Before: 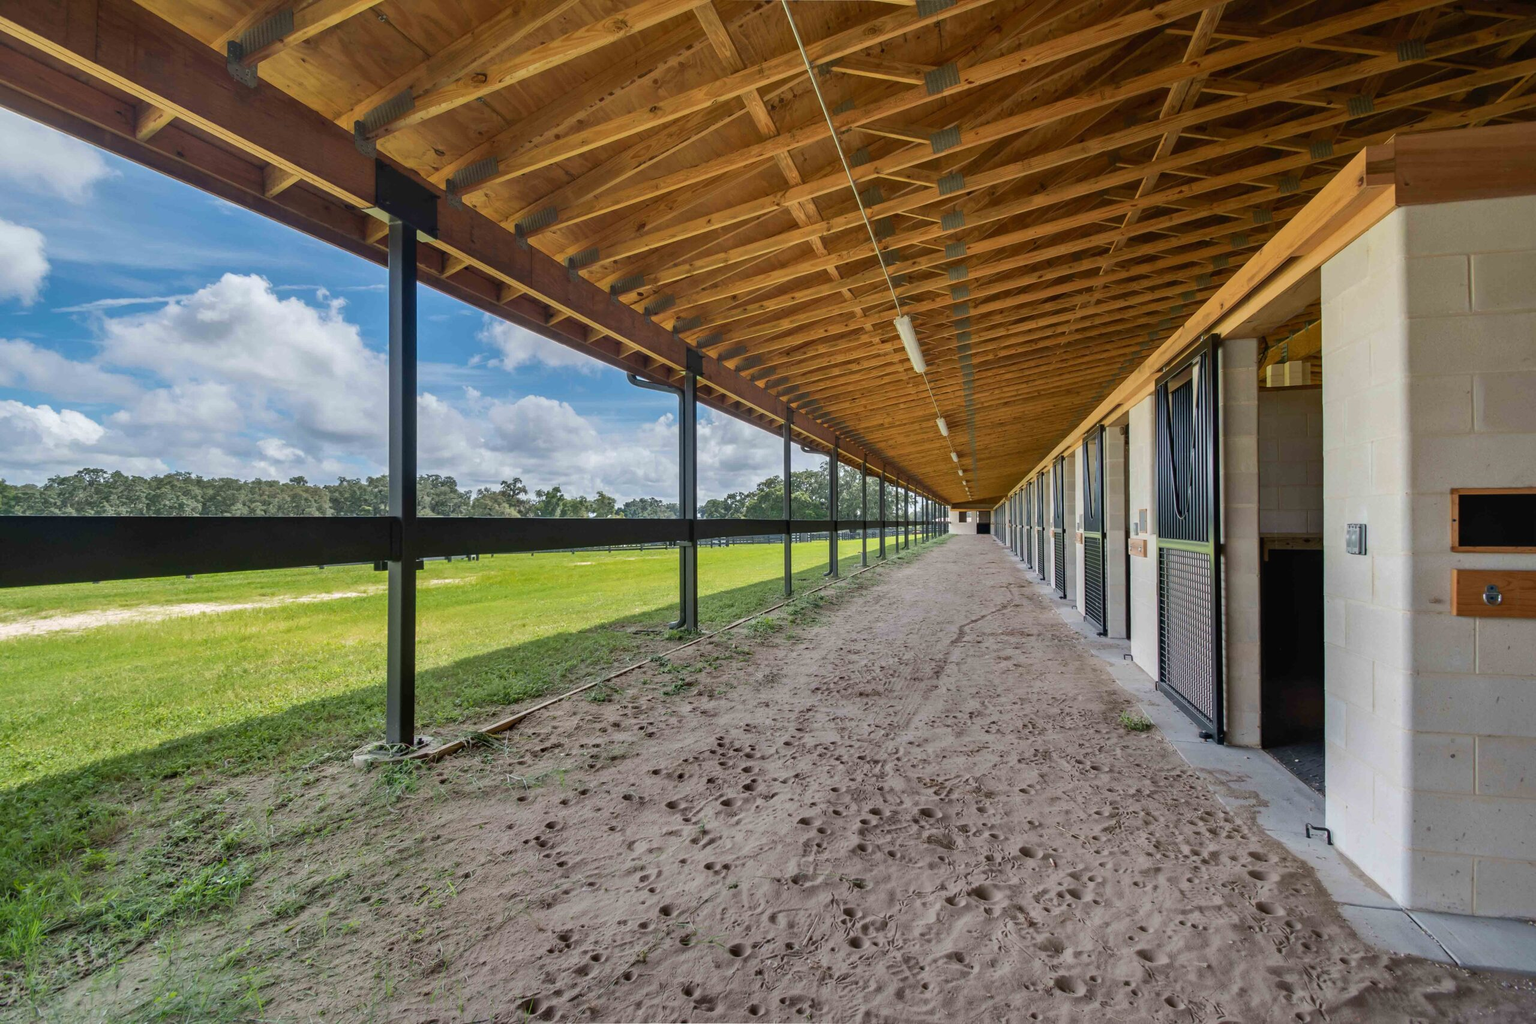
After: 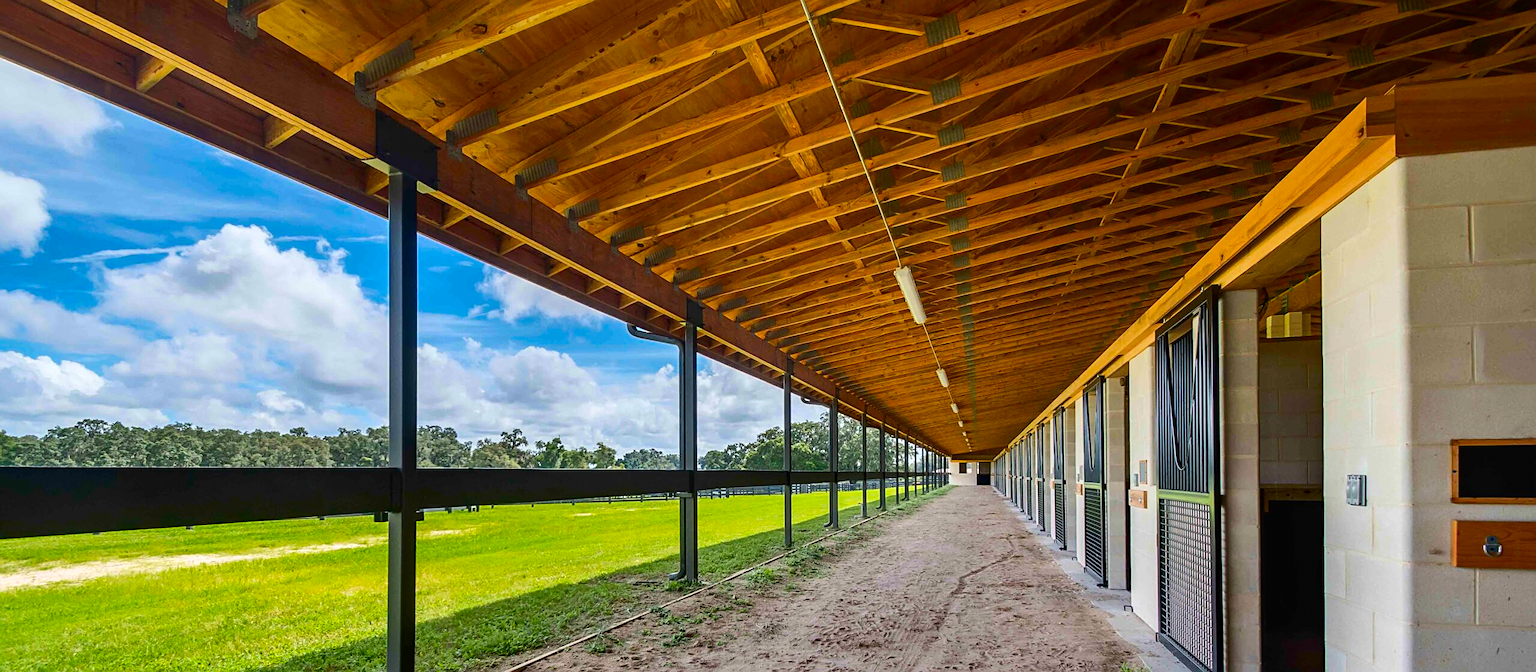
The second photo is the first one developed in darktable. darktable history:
grain: coarseness 0.81 ISO, strength 1.34%, mid-tones bias 0%
sharpen: on, module defaults
rgb curve: mode RGB, independent channels
crop and rotate: top 4.848%, bottom 29.503%
contrast brightness saturation: contrast 0.18, saturation 0.3
color balance rgb: linear chroma grading › global chroma 10%, perceptual saturation grading › global saturation 5%, perceptual brilliance grading › global brilliance 4%, global vibrance 7%, saturation formula JzAzBz (2021)
